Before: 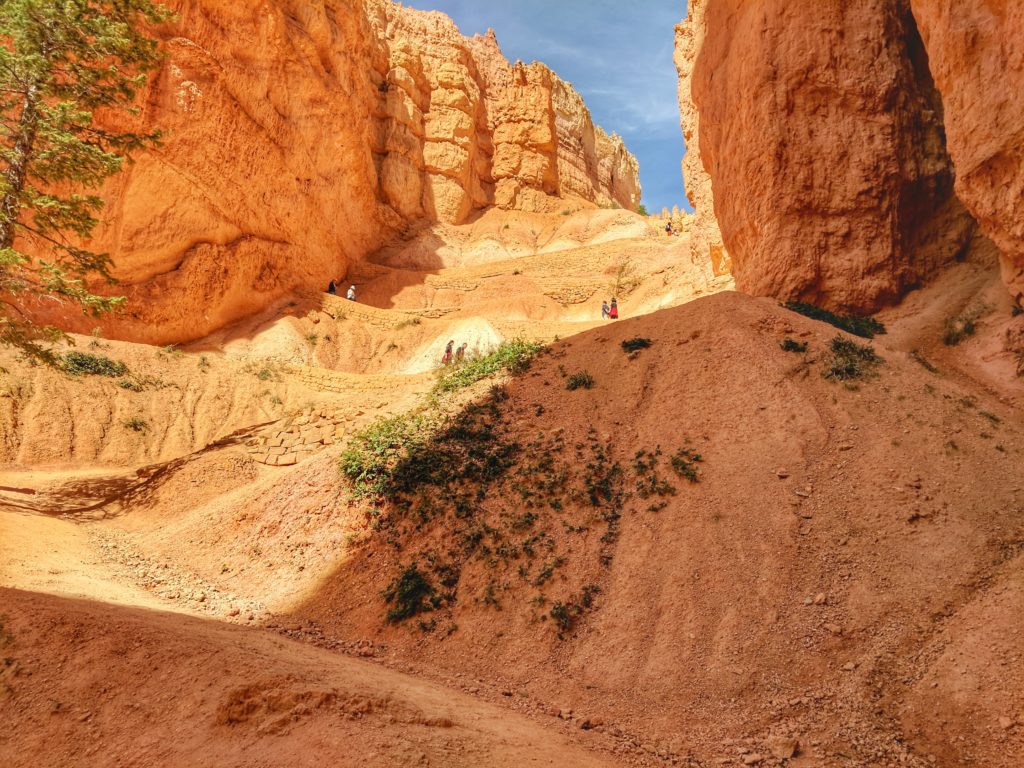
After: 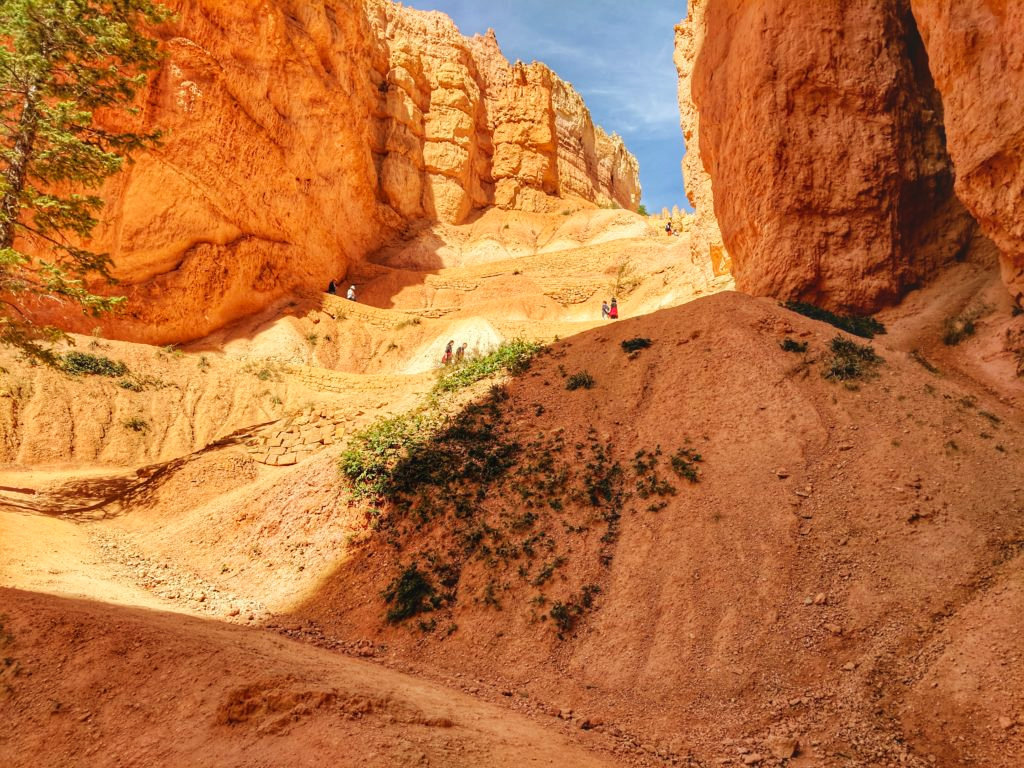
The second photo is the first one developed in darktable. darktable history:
tone curve "[contrast+]": curves: ch0 [(0, 0) (0.08, 0.06) (0.17, 0.14) (0.5, 0.5) (0.83, 0.86) (0.92, 0.94) (1, 1)], preserve colors none | blend: blend mode normal, opacity 100%; mask: uniform (no mask)
